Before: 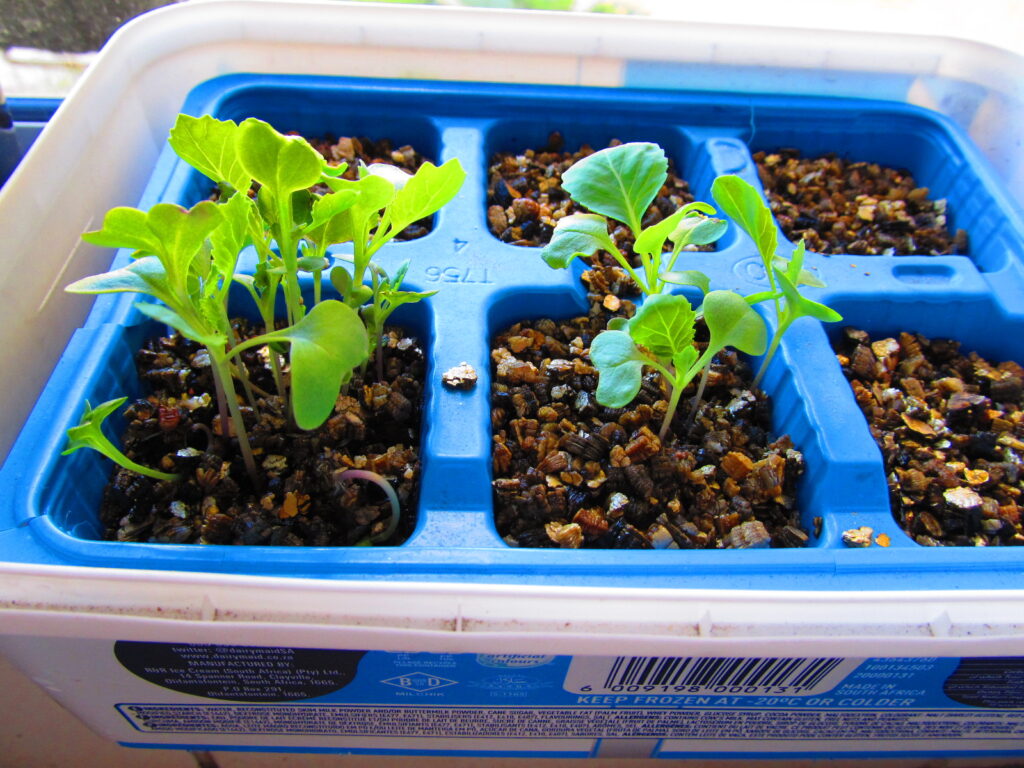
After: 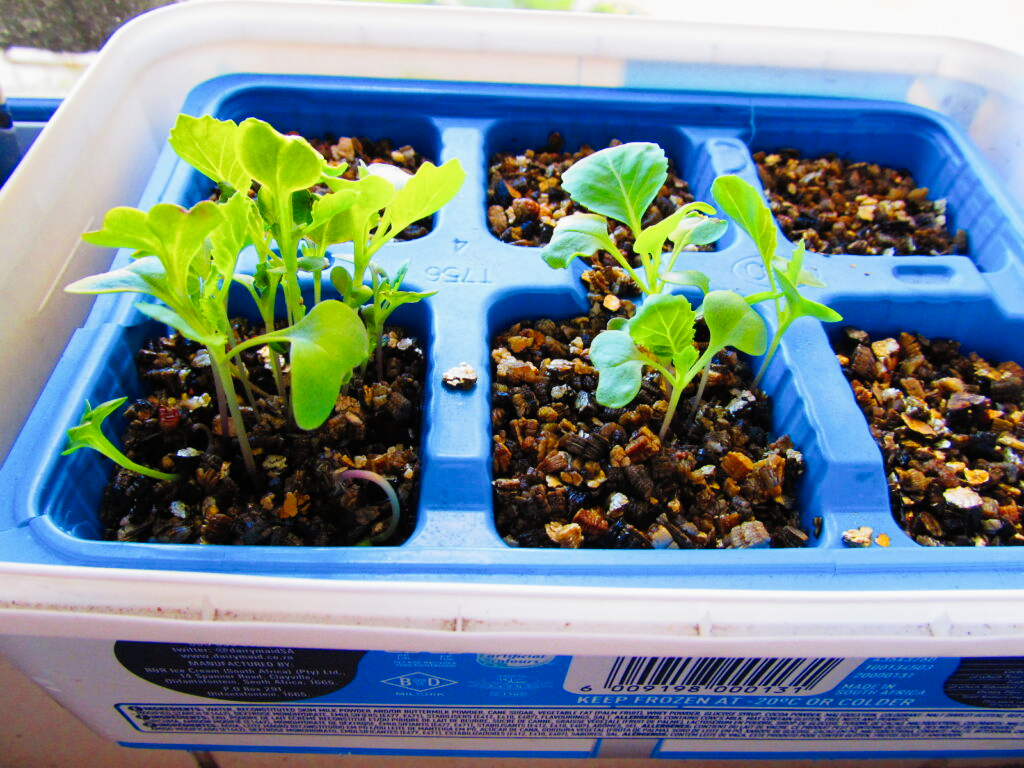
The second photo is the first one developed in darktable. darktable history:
tone curve: curves: ch0 [(0, 0) (0.071, 0.047) (0.266, 0.26) (0.491, 0.552) (0.753, 0.818) (1, 0.983)]; ch1 [(0, 0) (0.346, 0.307) (0.408, 0.369) (0.463, 0.443) (0.482, 0.493) (0.502, 0.5) (0.517, 0.518) (0.546, 0.587) (0.588, 0.643) (0.651, 0.709) (1, 1)]; ch2 [(0, 0) (0.346, 0.34) (0.434, 0.46) (0.485, 0.494) (0.5, 0.494) (0.517, 0.503) (0.535, 0.545) (0.583, 0.634) (0.625, 0.686) (1, 1)], preserve colors none
